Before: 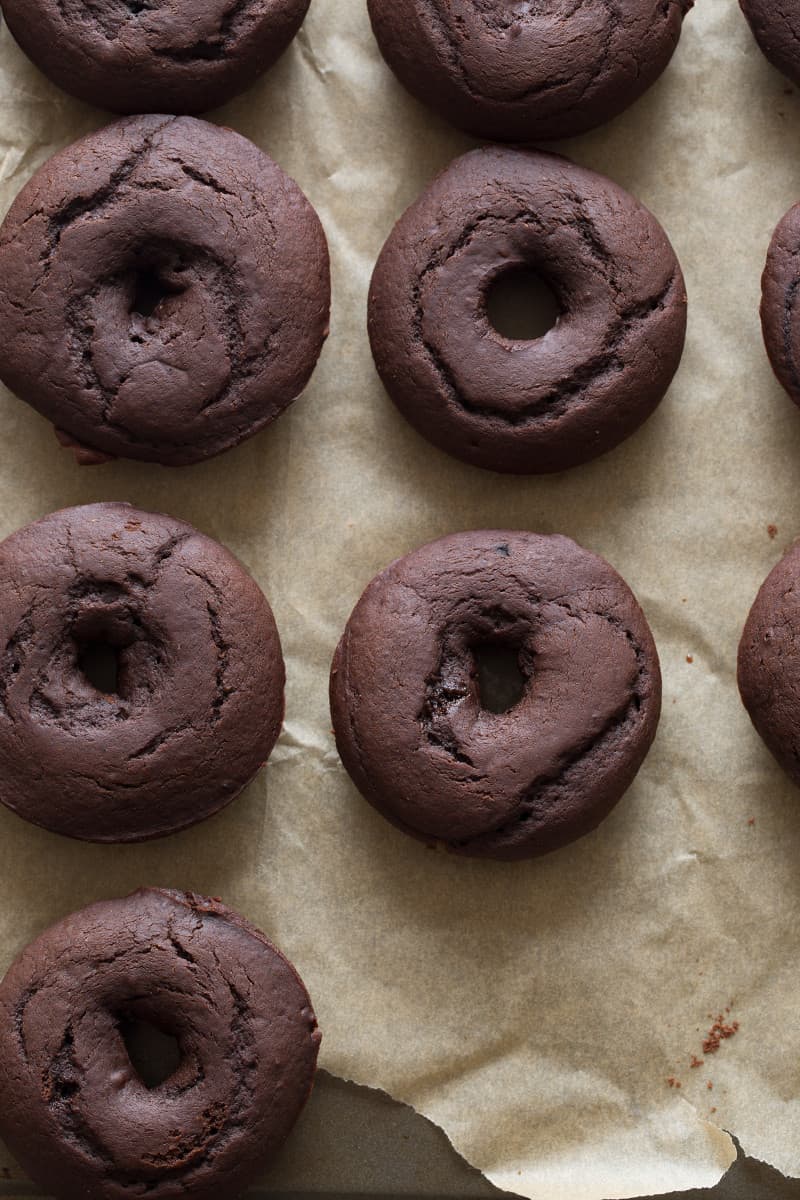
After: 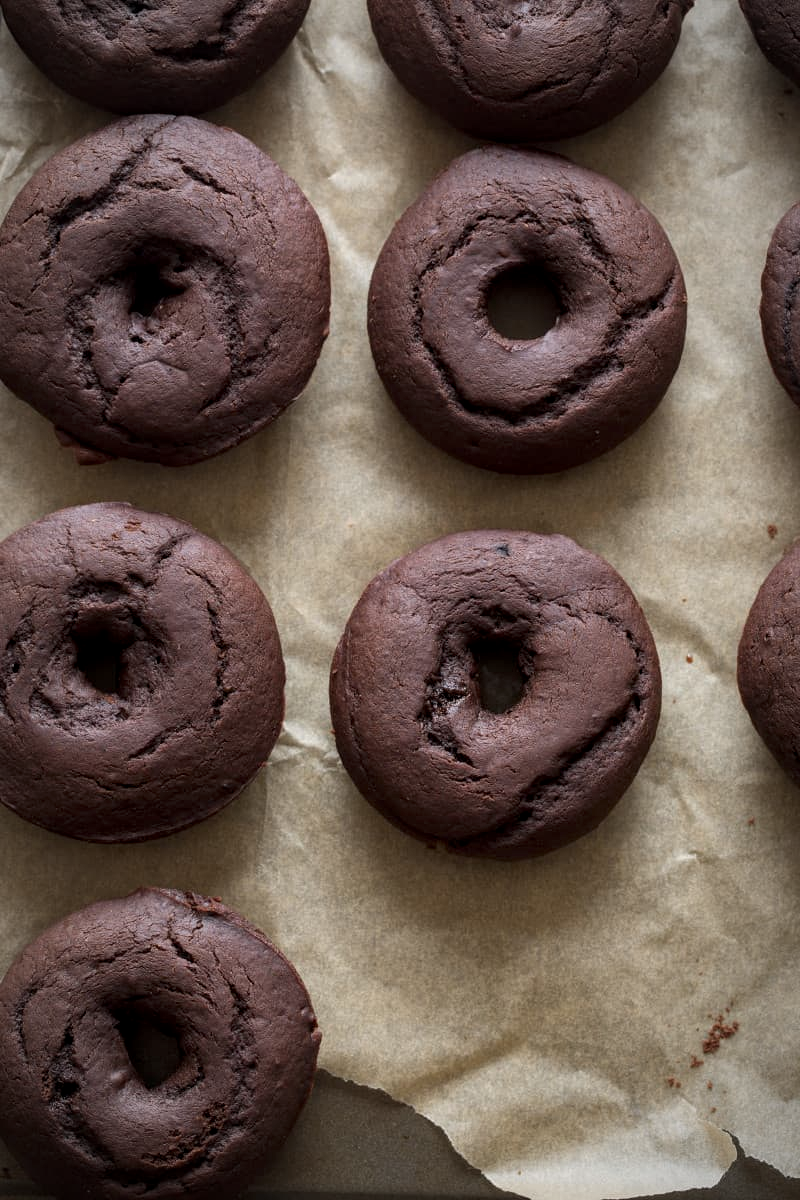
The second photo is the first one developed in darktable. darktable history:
vignetting: brightness -0.437, saturation -0.211, automatic ratio true
local contrast: on, module defaults
